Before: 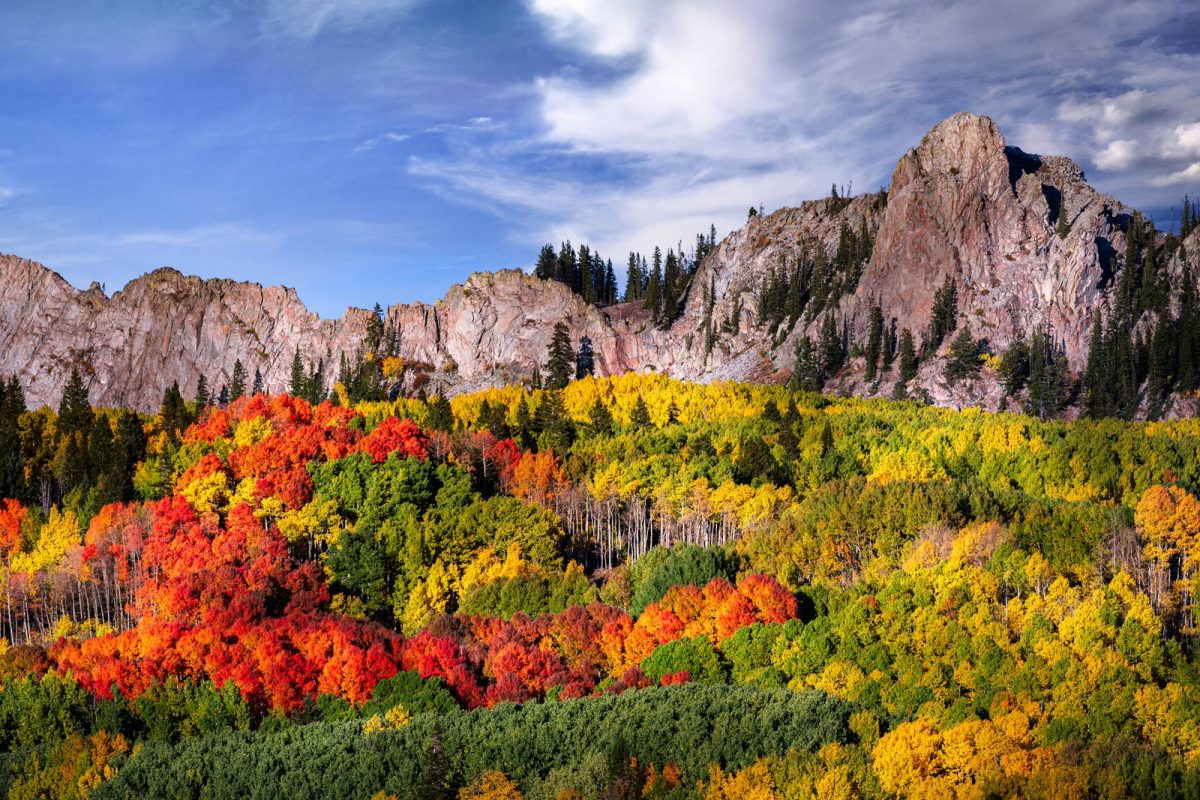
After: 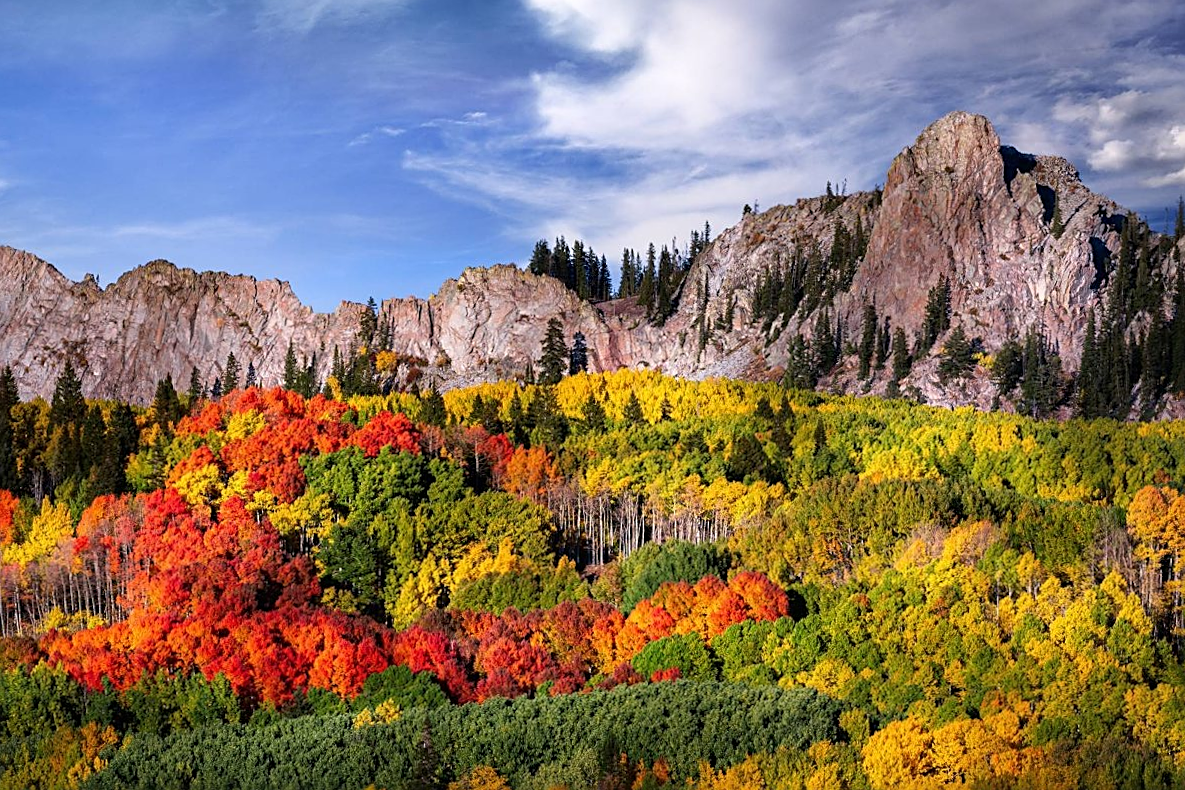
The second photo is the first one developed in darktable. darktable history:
sharpen: on, module defaults
crop and rotate: angle -0.48°
